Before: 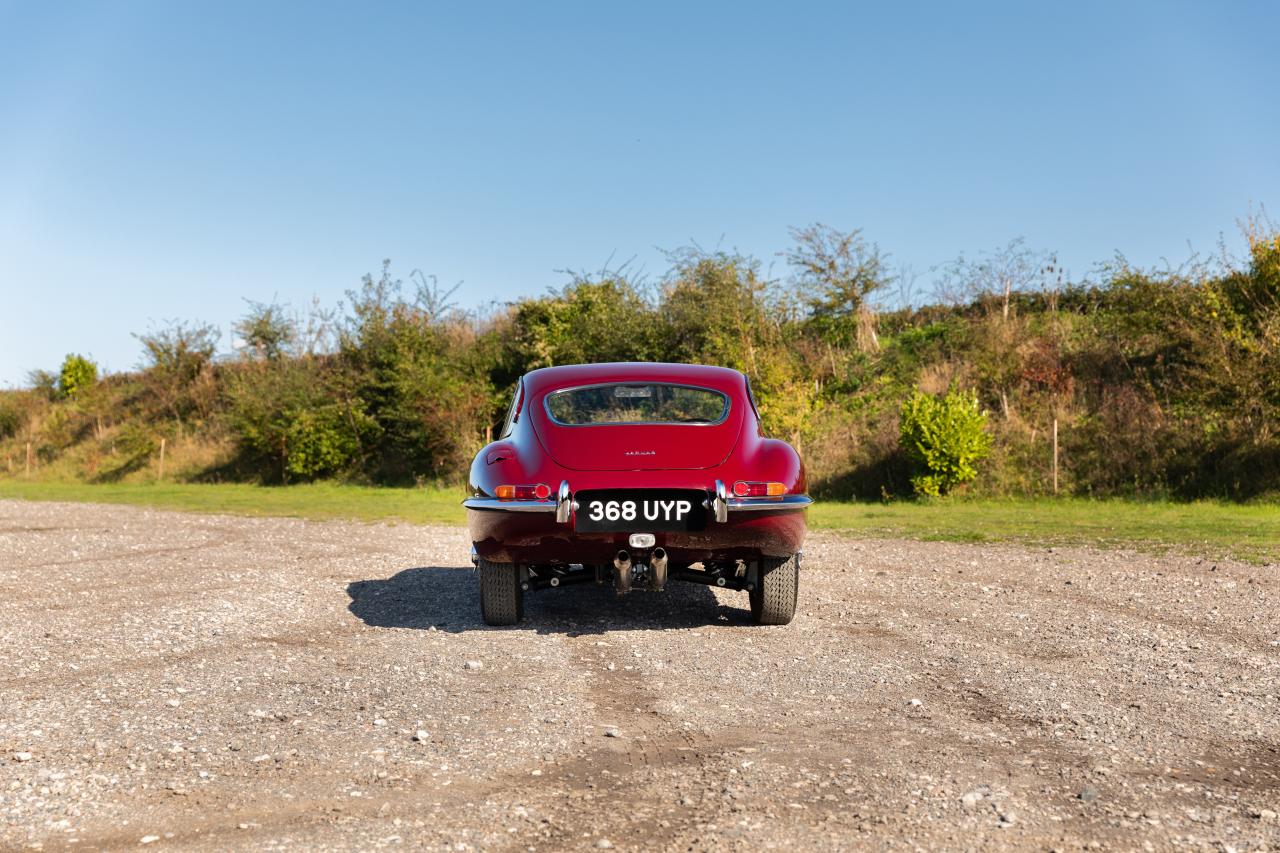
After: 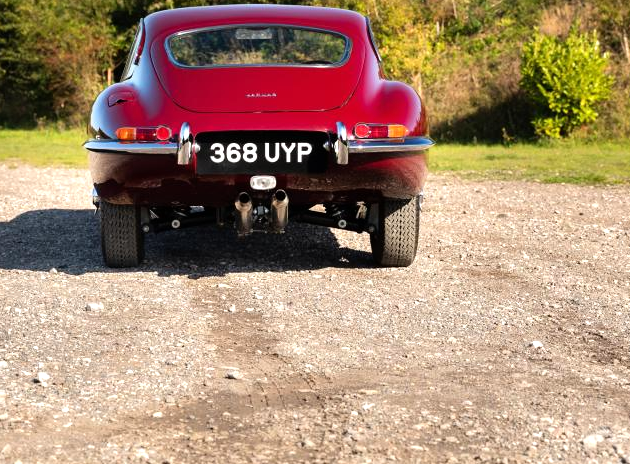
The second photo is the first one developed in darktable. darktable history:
crop: left 29.617%, top 41.999%, right 21.14%, bottom 3.489%
tone equalizer: -8 EV -0.412 EV, -7 EV -0.387 EV, -6 EV -0.301 EV, -5 EV -0.202 EV, -3 EV 0.193 EV, -2 EV 0.346 EV, -1 EV 0.409 EV, +0 EV 0.417 EV
